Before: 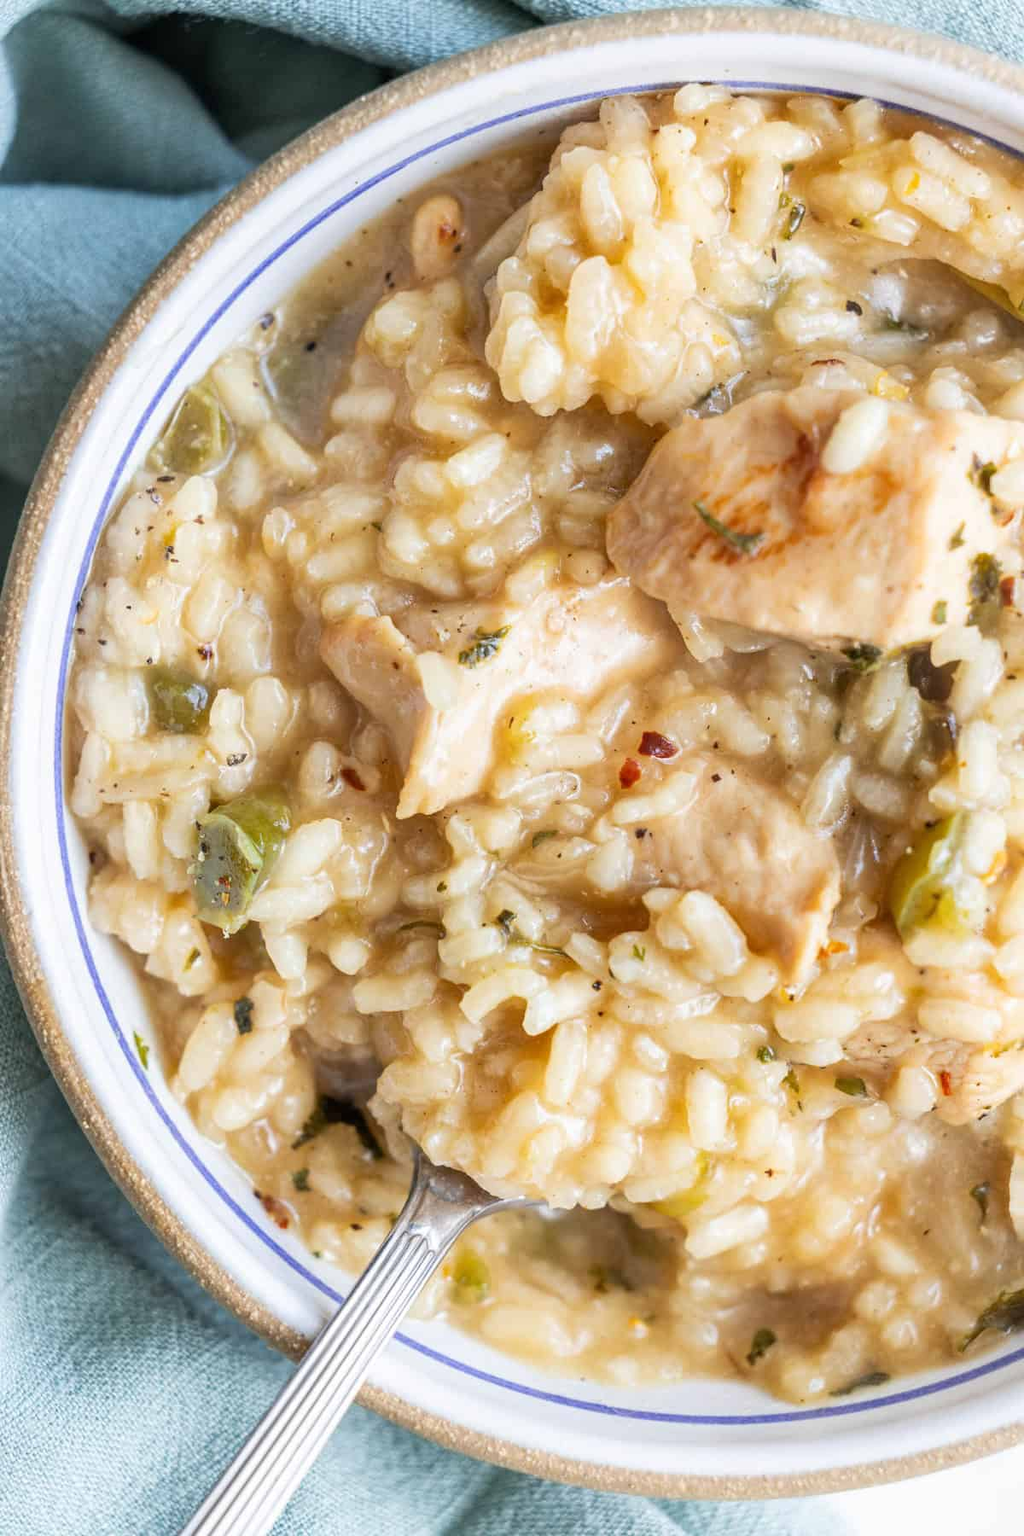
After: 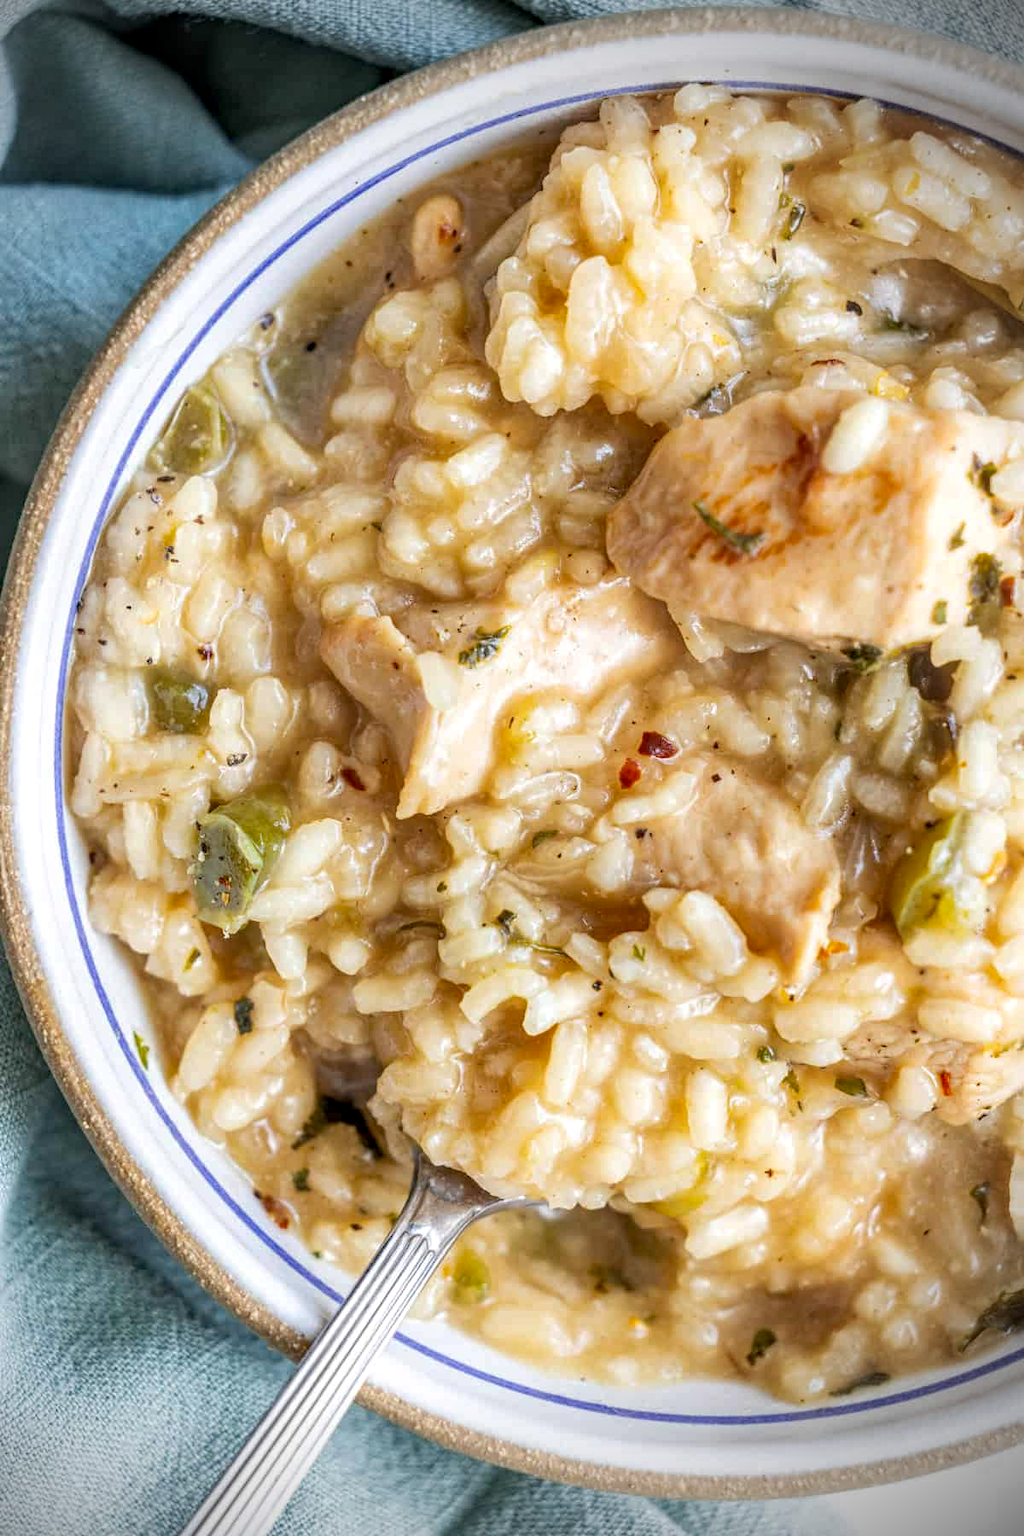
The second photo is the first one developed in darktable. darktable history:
vignetting: brightness -0.887, center (-0.148, 0.01), unbound false
haze removal: compatibility mode true, adaptive false
local contrast: on, module defaults
